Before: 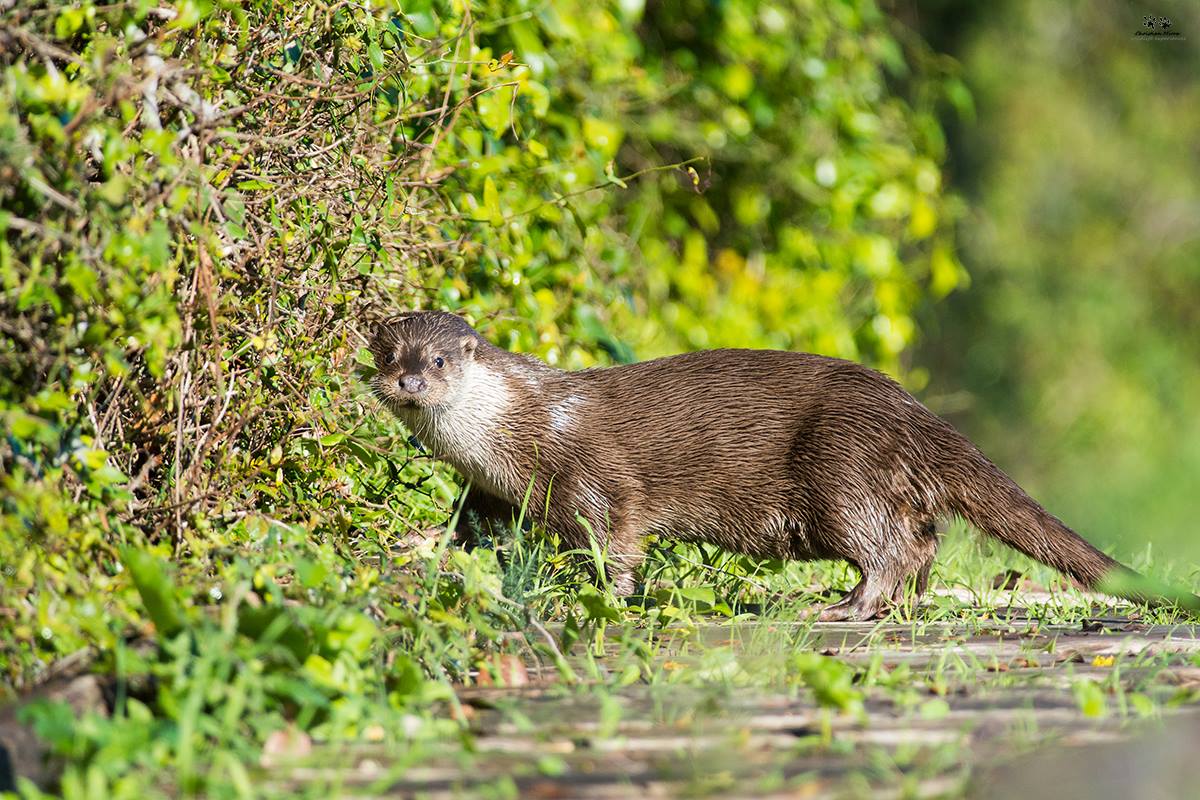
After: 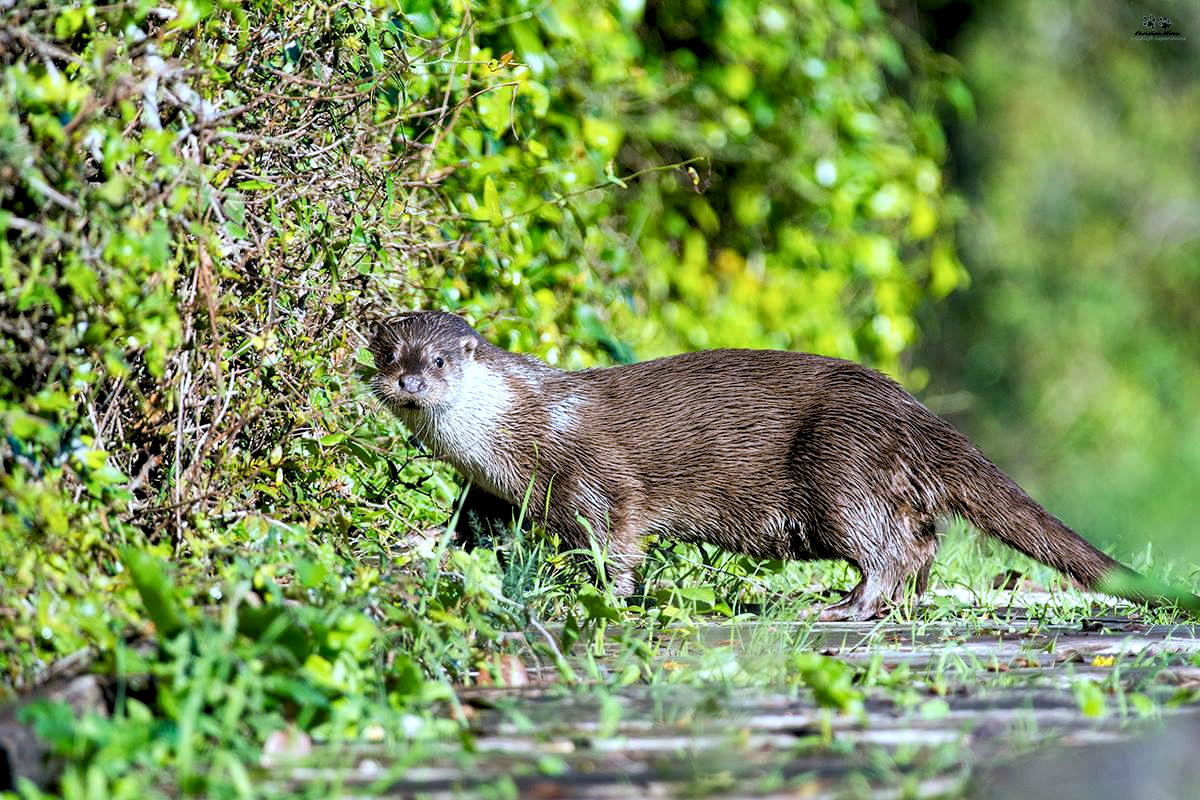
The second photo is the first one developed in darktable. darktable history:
white balance: red 1.004, blue 1.096
exposure: black level correction 0.007, exposure 0.093 EV, compensate highlight preservation false
levels: levels [0.073, 0.497, 0.972]
shadows and highlights: radius 108.52, shadows 44.07, highlights -67.8, low approximation 0.01, soften with gaussian
color calibration: illuminant F (fluorescent), F source F9 (Cool White Deluxe 4150 K) – high CRI, x 0.374, y 0.373, temperature 4158.34 K
local contrast: highlights 100%, shadows 100%, detail 120%, midtone range 0.2
